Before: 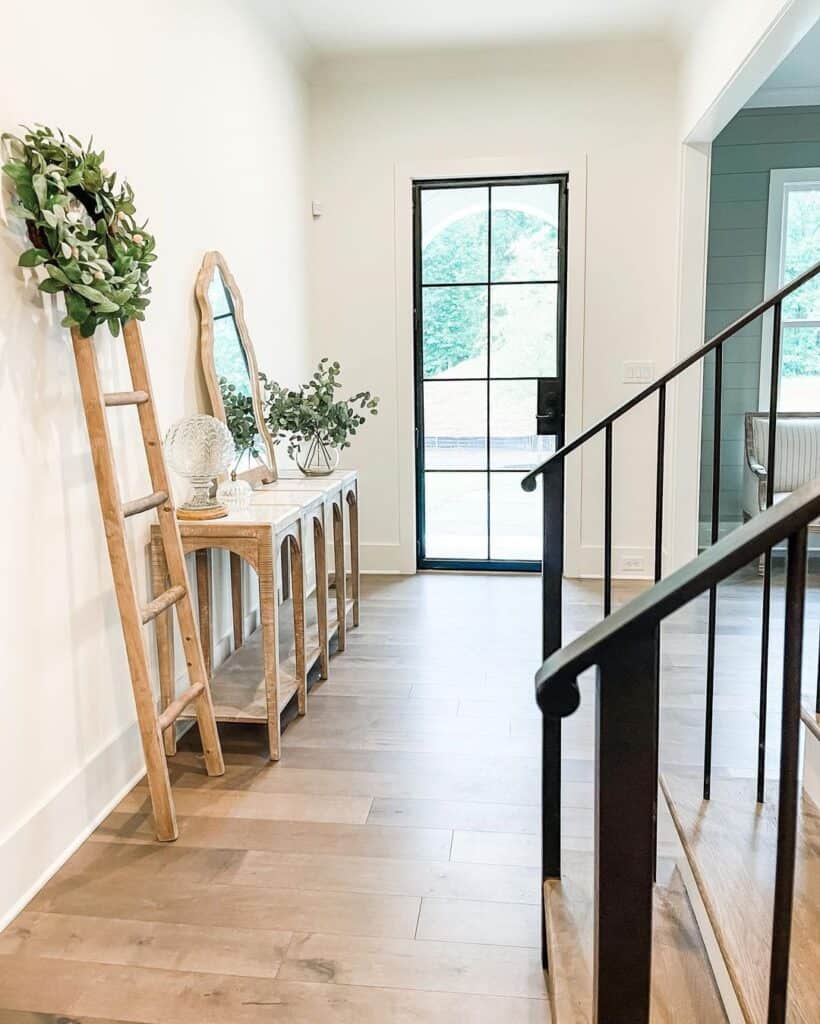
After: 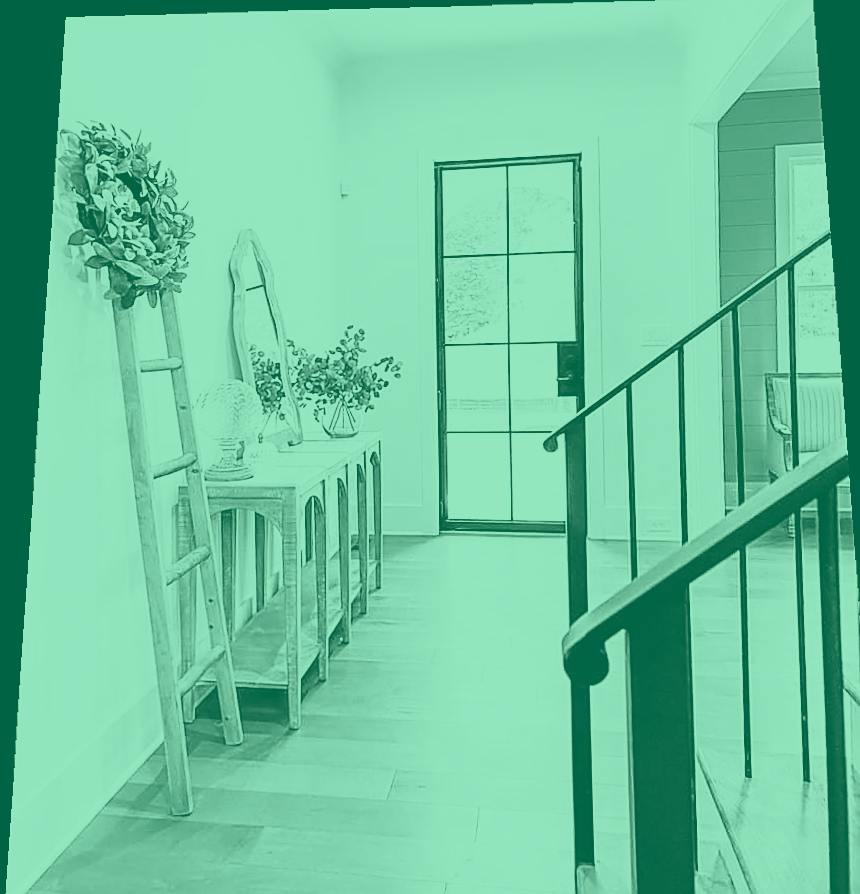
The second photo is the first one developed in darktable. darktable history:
exposure: black level correction -0.001, exposure 0.9 EV, compensate exposure bias true, compensate highlight preservation false
crop and rotate: angle 0.2°, left 0.275%, right 3.127%, bottom 14.18%
rgb curve: curves: ch0 [(0, 0.186) (0.314, 0.284) (0.775, 0.708) (1, 1)], compensate middle gray true, preserve colors none
colorize: hue 147.6°, saturation 65%, lightness 21.64%
sharpen: radius 1.4, amount 1.25, threshold 0.7
rotate and perspective: rotation 0.128°, lens shift (vertical) -0.181, lens shift (horizontal) -0.044, shear 0.001, automatic cropping off
color balance rgb: linear chroma grading › global chroma -0.67%, saturation formula JzAzBz (2021)
filmic rgb: black relative exposure -3.86 EV, white relative exposure 3.48 EV, hardness 2.63, contrast 1.103
